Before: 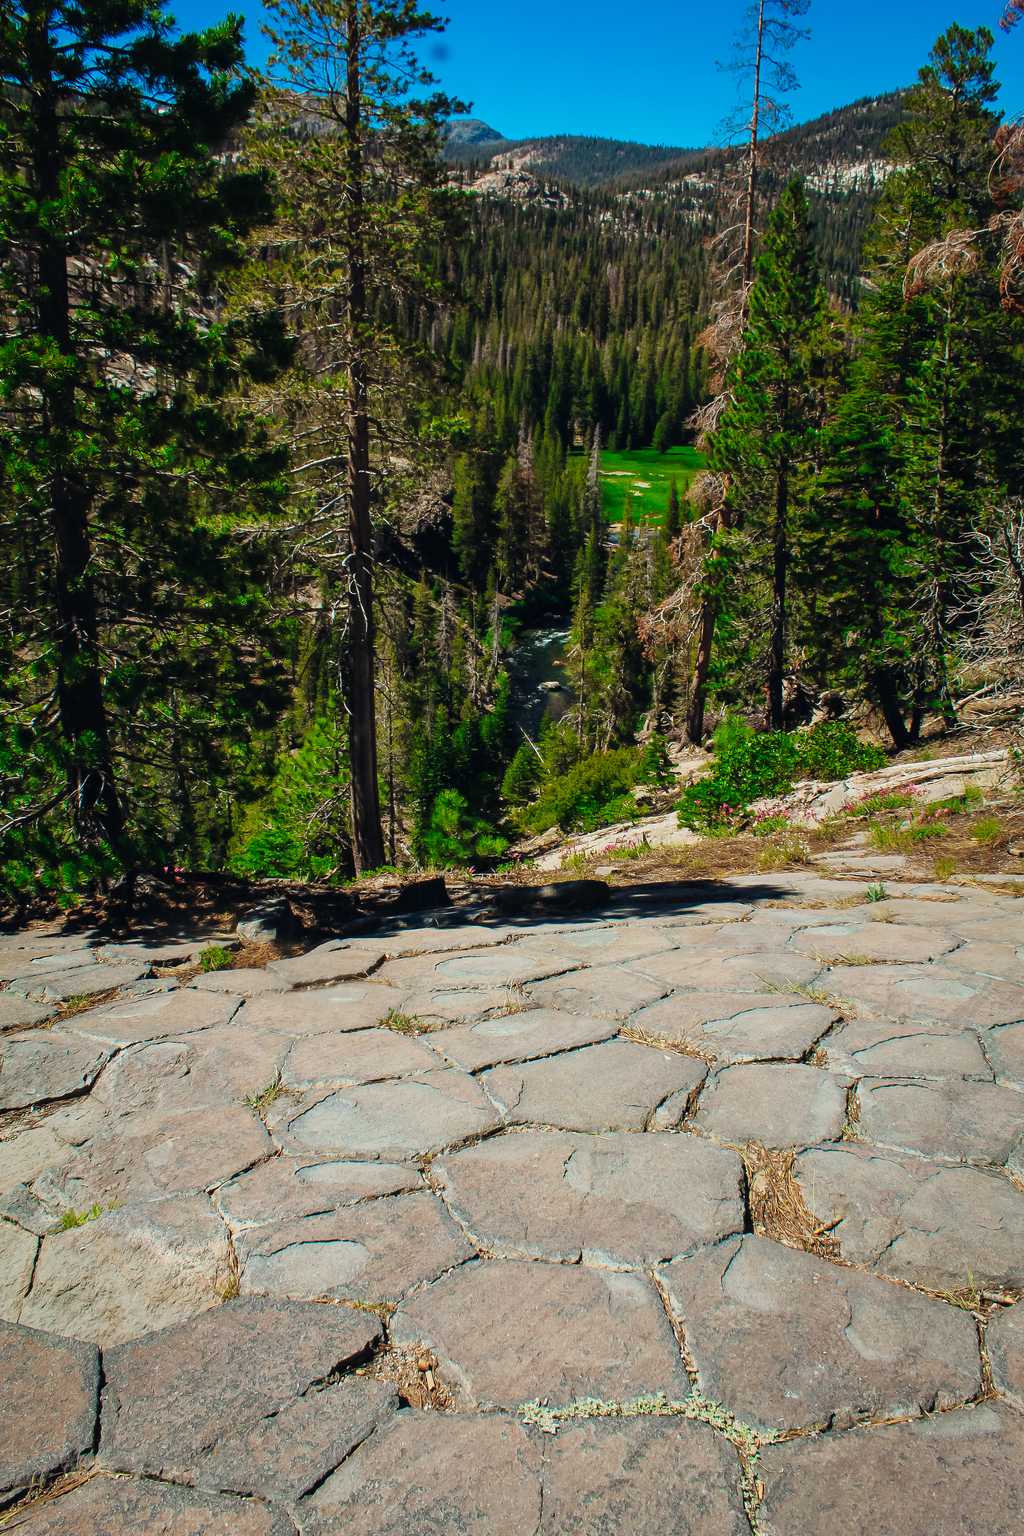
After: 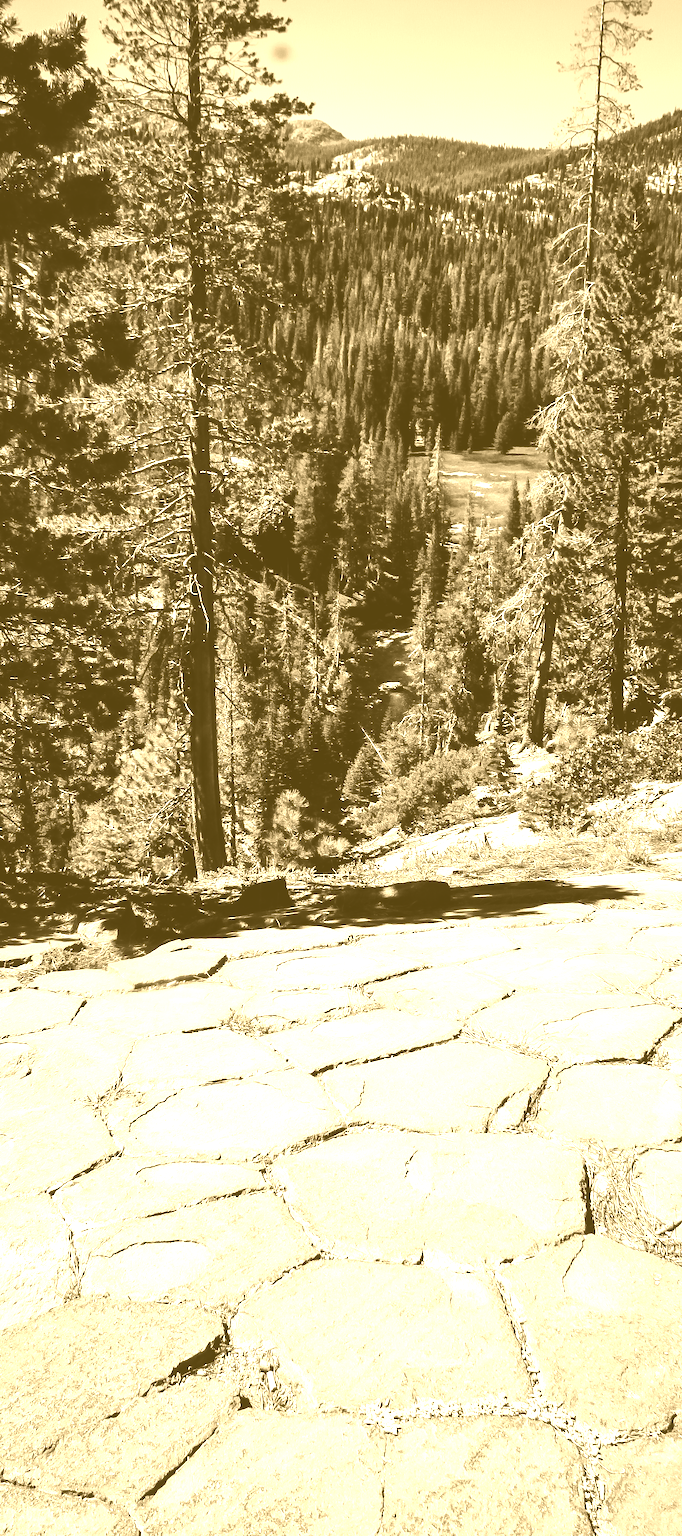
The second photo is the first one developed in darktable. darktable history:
colorize: hue 36°, source mix 100%
base curve: curves: ch0 [(0, 0) (0.036, 0.025) (0.121, 0.166) (0.206, 0.329) (0.605, 0.79) (1, 1)], preserve colors none
levels: levels [0.016, 0.484, 0.953]
crop and rotate: left 15.546%, right 17.787%
